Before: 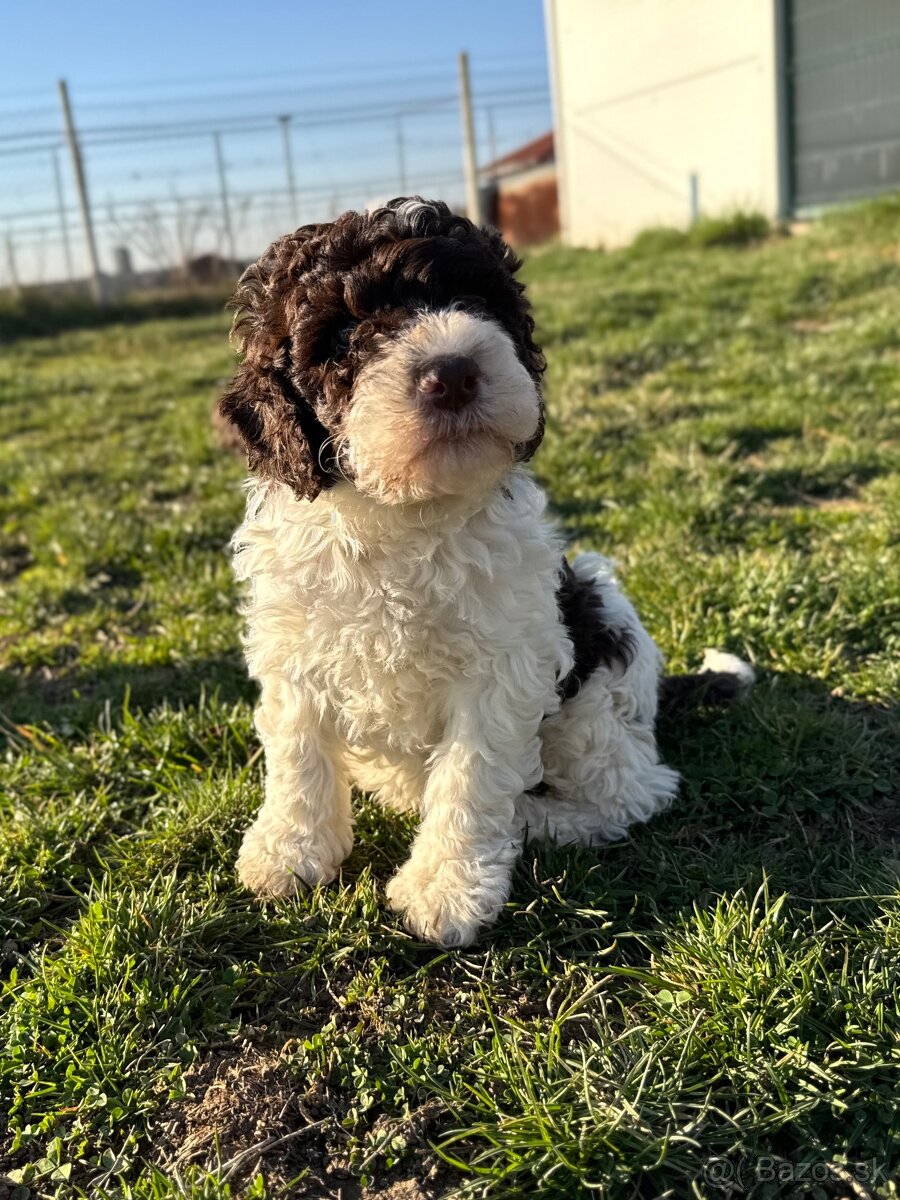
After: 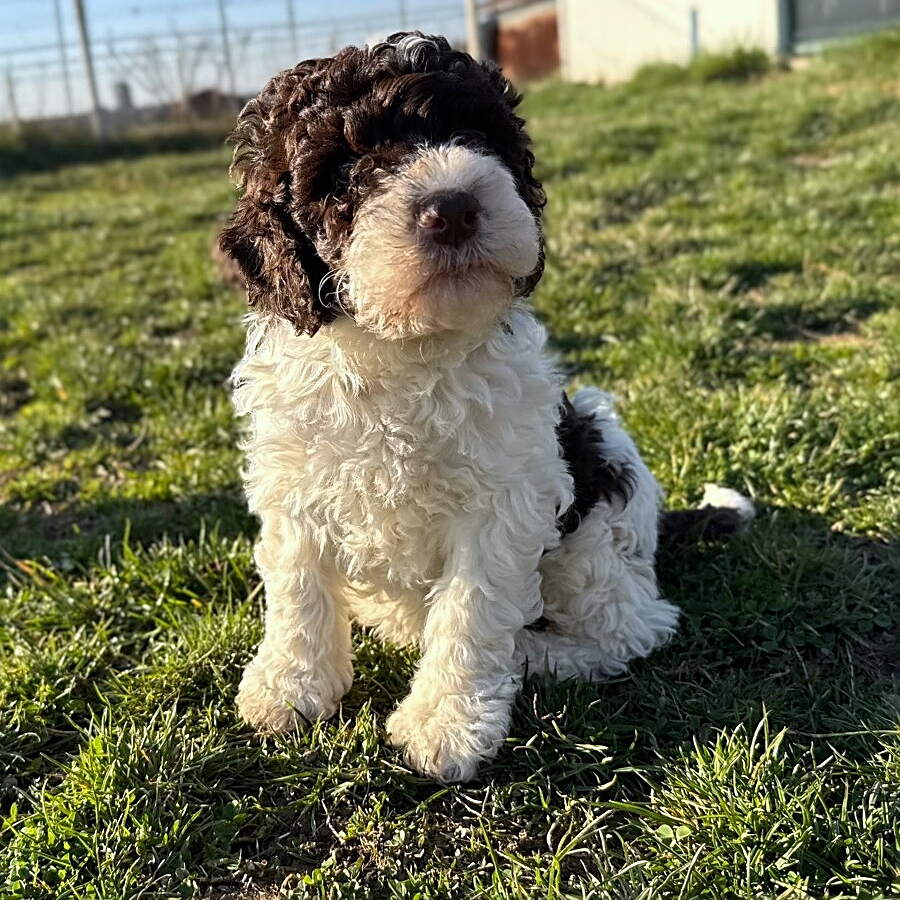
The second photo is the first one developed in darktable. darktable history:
sharpen: on, module defaults
white balance: red 0.976, blue 1.04
crop: top 13.819%, bottom 11.169%
